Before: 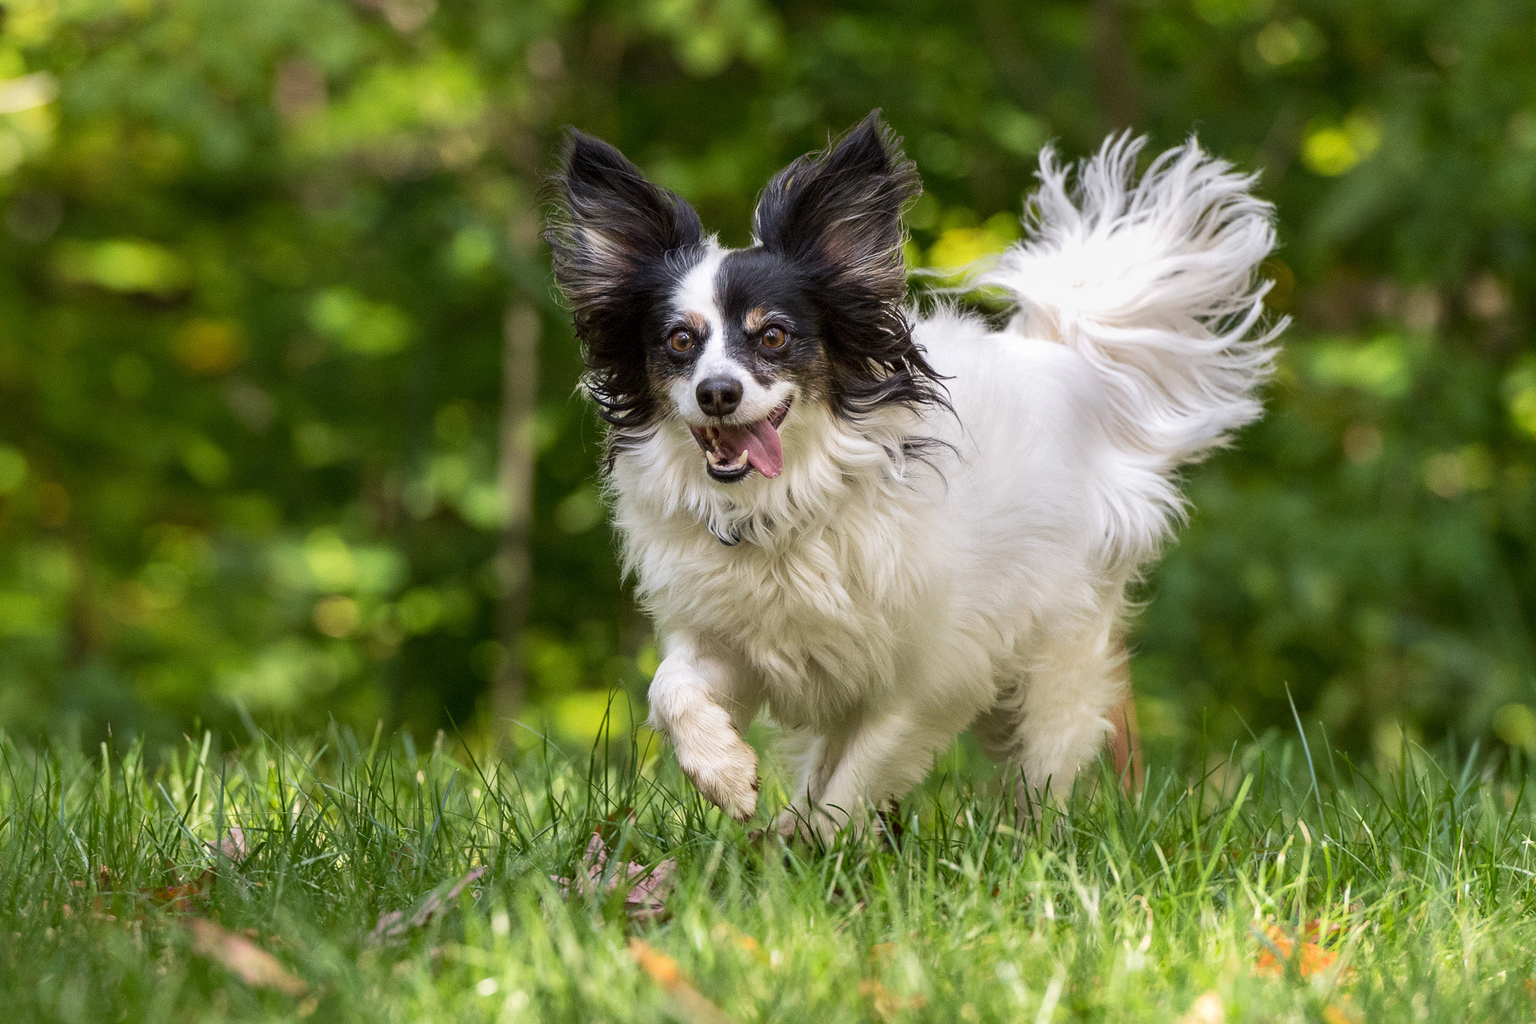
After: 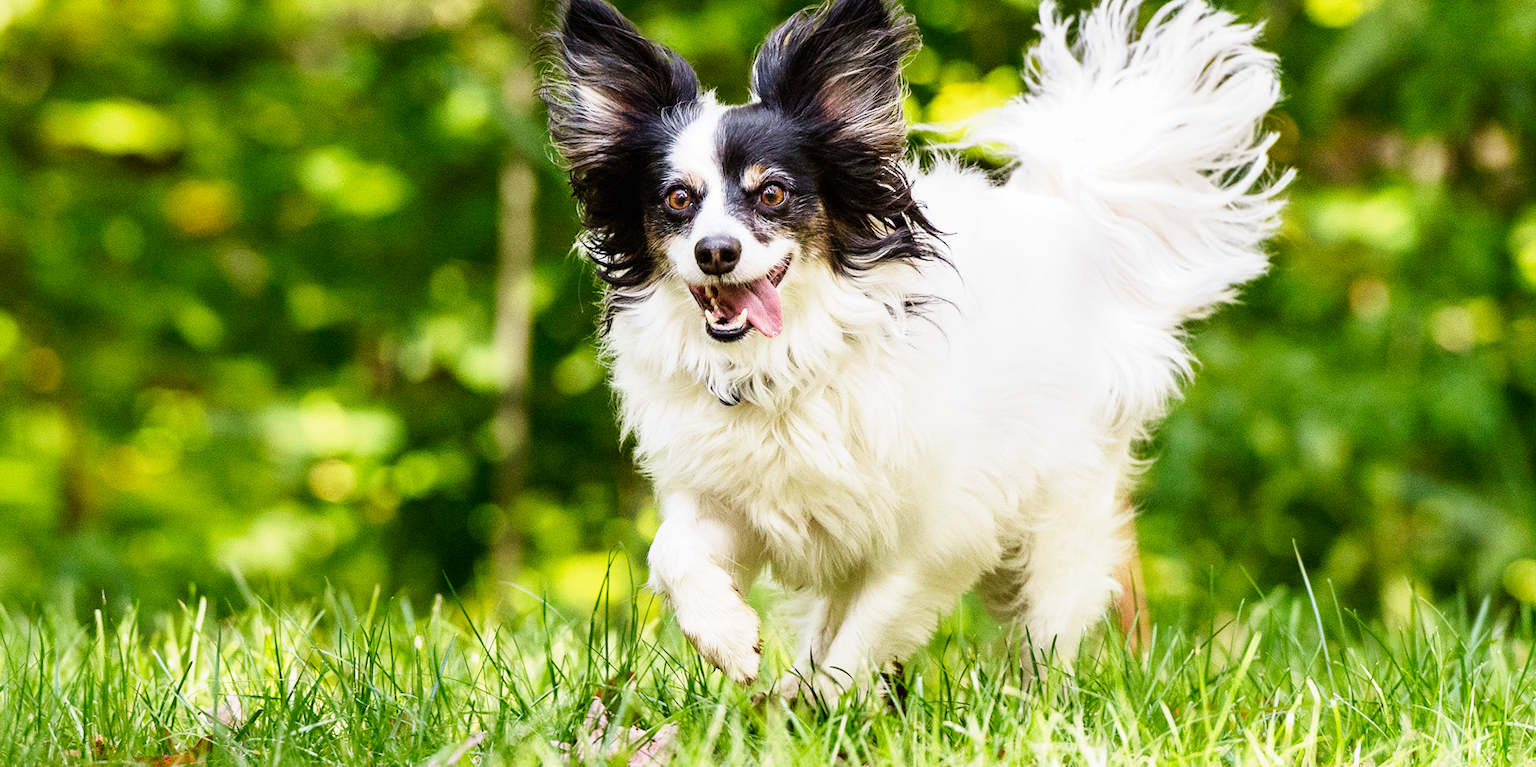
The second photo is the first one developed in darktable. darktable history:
crop: top 13.819%, bottom 11.169%
rotate and perspective: rotation -0.45°, automatic cropping original format, crop left 0.008, crop right 0.992, crop top 0.012, crop bottom 0.988
base curve: curves: ch0 [(0, 0) (0, 0.001) (0.001, 0.001) (0.004, 0.002) (0.007, 0.004) (0.015, 0.013) (0.033, 0.045) (0.052, 0.096) (0.075, 0.17) (0.099, 0.241) (0.163, 0.42) (0.219, 0.55) (0.259, 0.616) (0.327, 0.722) (0.365, 0.765) (0.522, 0.873) (0.547, 0.881) (0.689, 0.919) (0.826, 0.952) (1, 1)], preserve colors none
